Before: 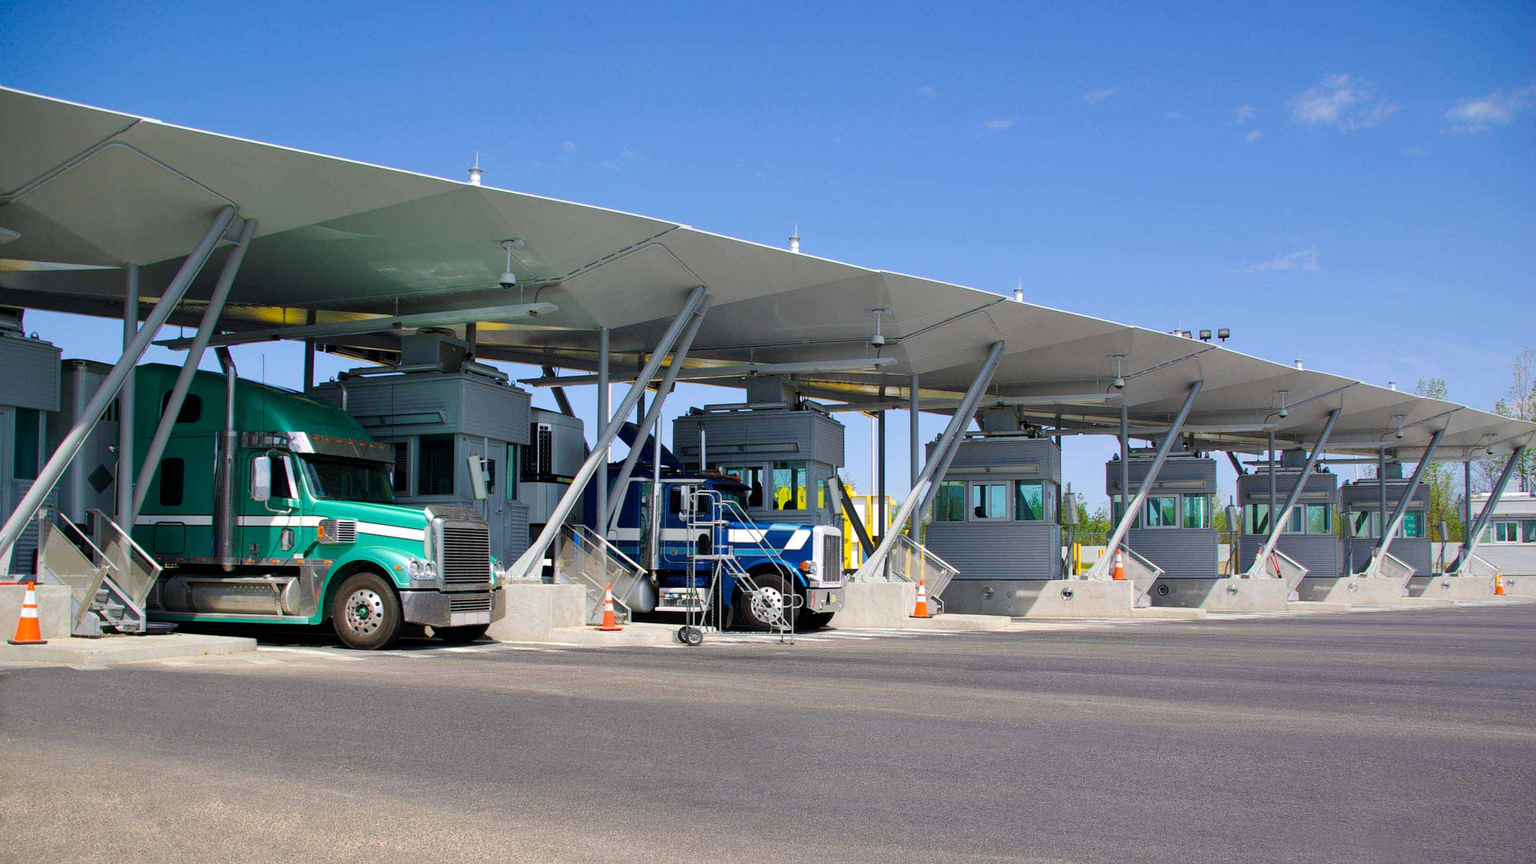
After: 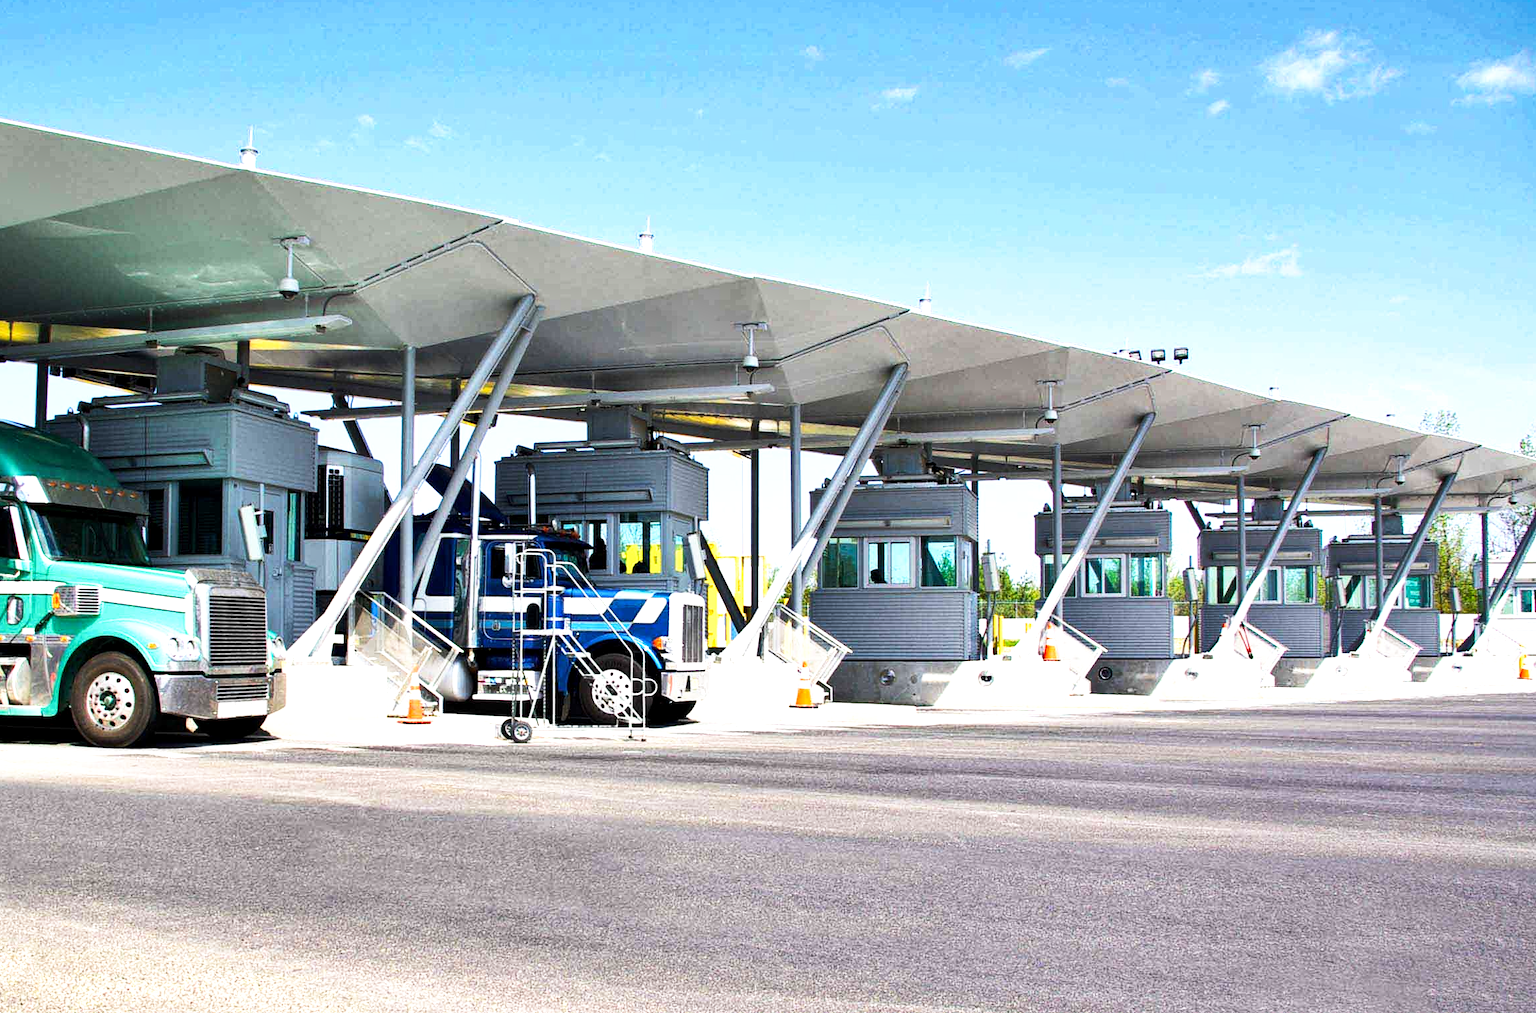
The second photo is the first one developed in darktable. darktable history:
base curve: curves: ch0 [(0, 0) (0.688, 0.865) (1, 1)], preserve colors none
exposure: exposure 0.426 EV, compensate highlight preservation false
crop and rotate: left 17.959%, top 5.771%, right 1.742%
local contrast: highlights 100%, shadows 100%, detail 120%, midtone range 0.2
tone equalizer: -8 EV -0.75 EV, -7 EV -0.7 EV, -6 EV -0.6 EV, -5 EV -0.4 EV, -3 EV 0.4 EV, -2 EV 0.6 EV, -1 EV 0.7 EV, +0 EV 0.75 EV, edges refinement/feathering 500, mask exposure compensation -1.57 EV, preserve details no
shadows and highlights: shadows 60, soften with gaussian
